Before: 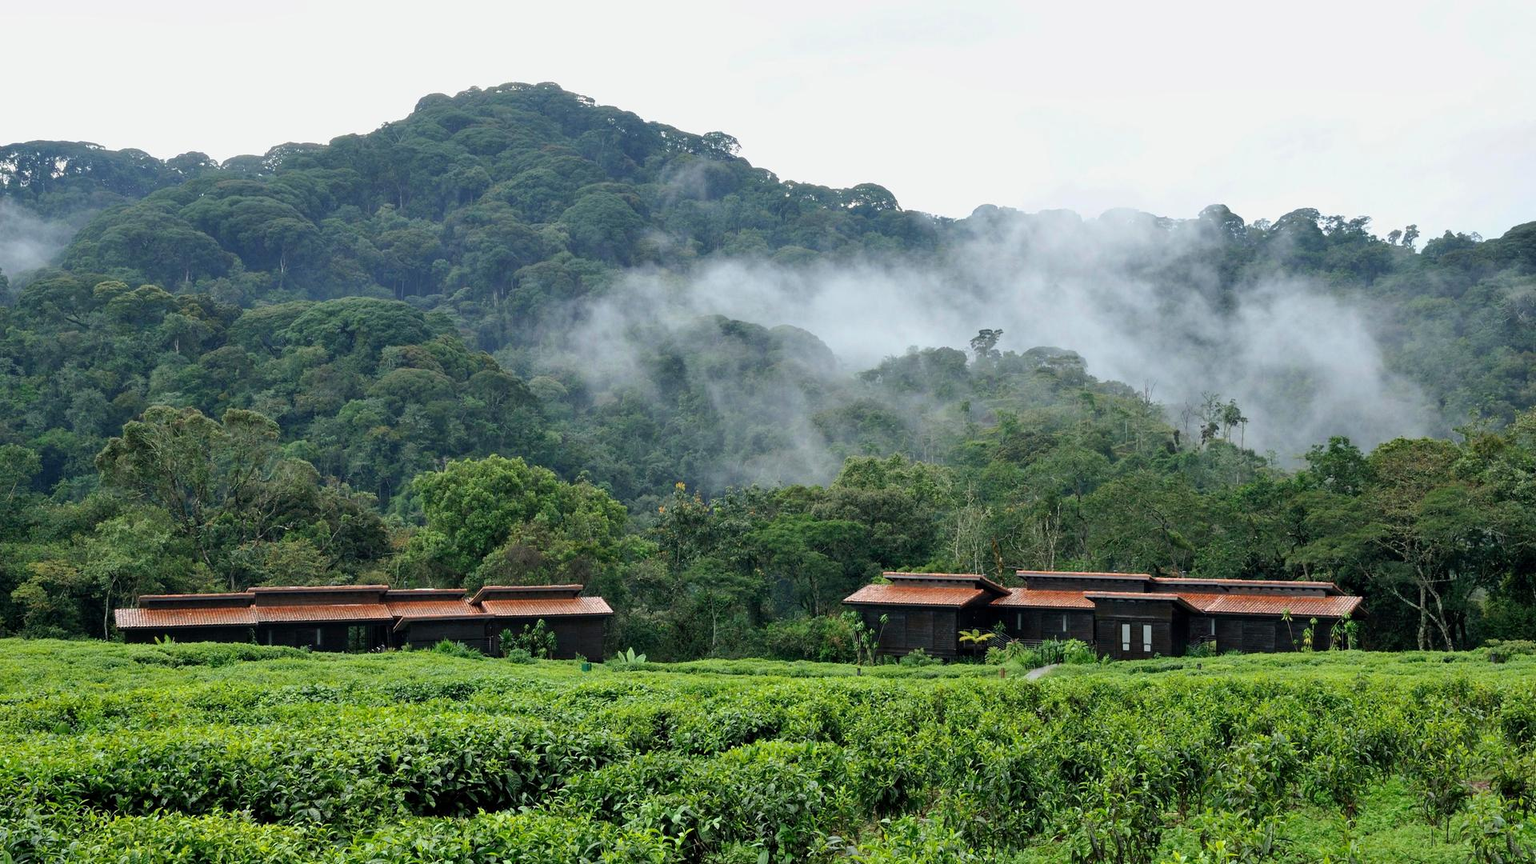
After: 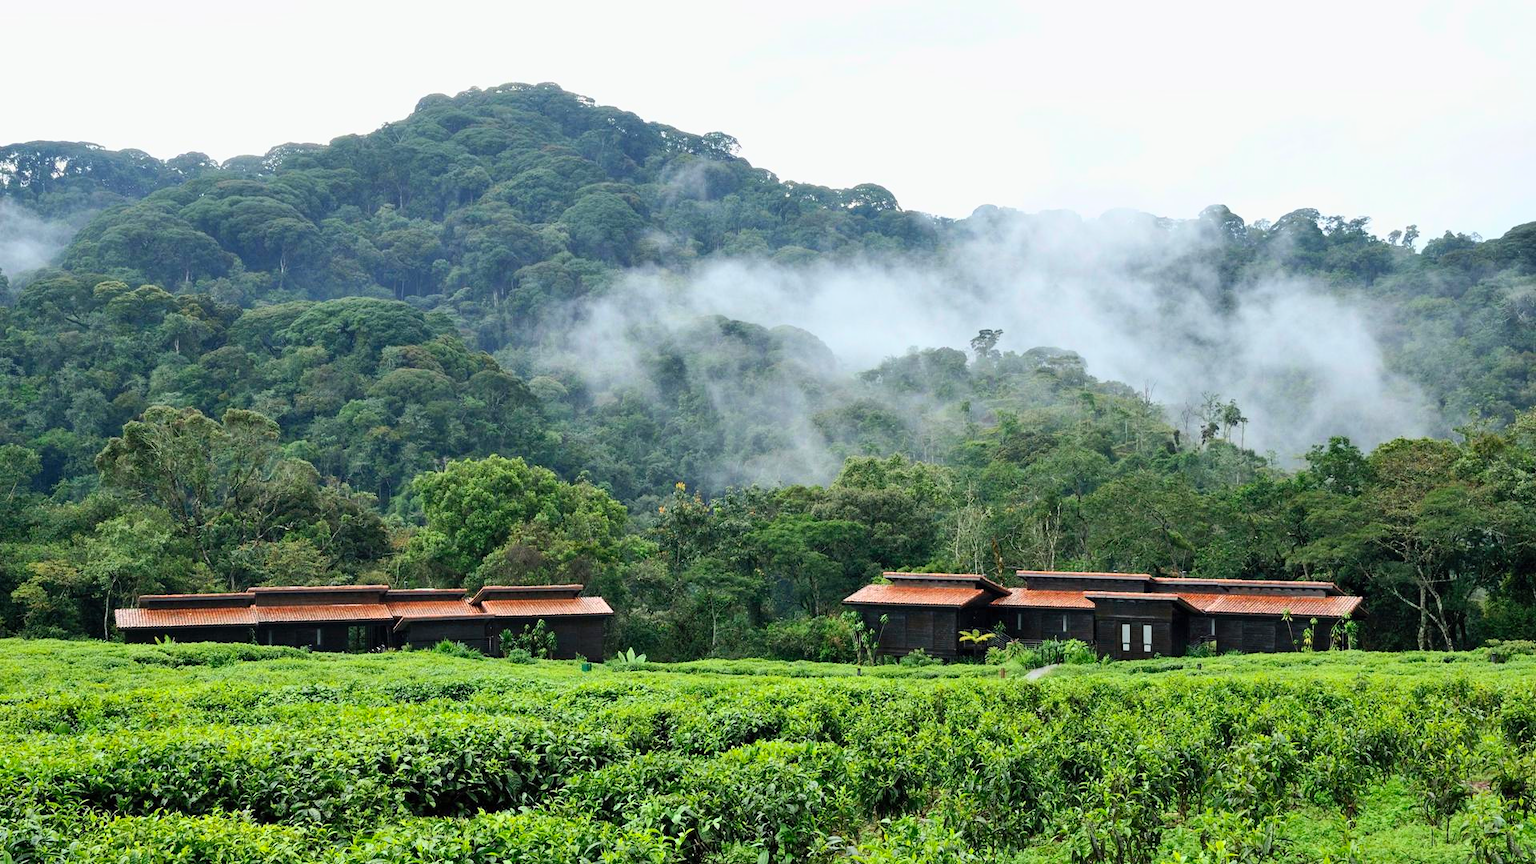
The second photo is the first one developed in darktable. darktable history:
contrast brightness saturation: contrast 0.205, brightness 0.156, saturation 0.218
